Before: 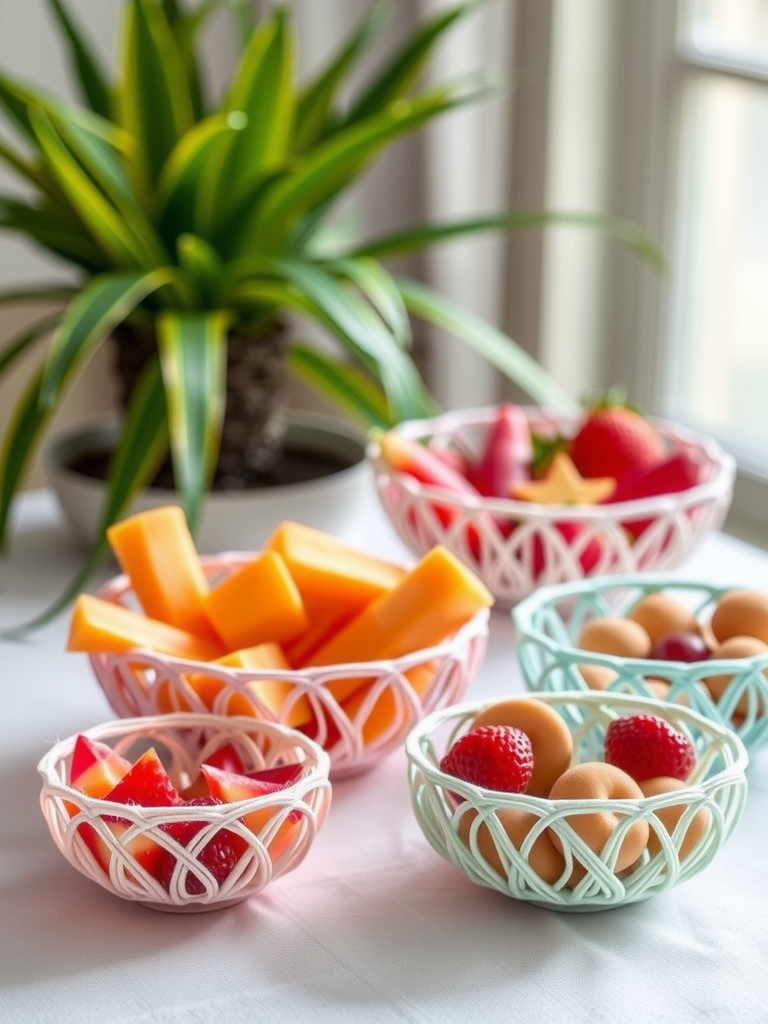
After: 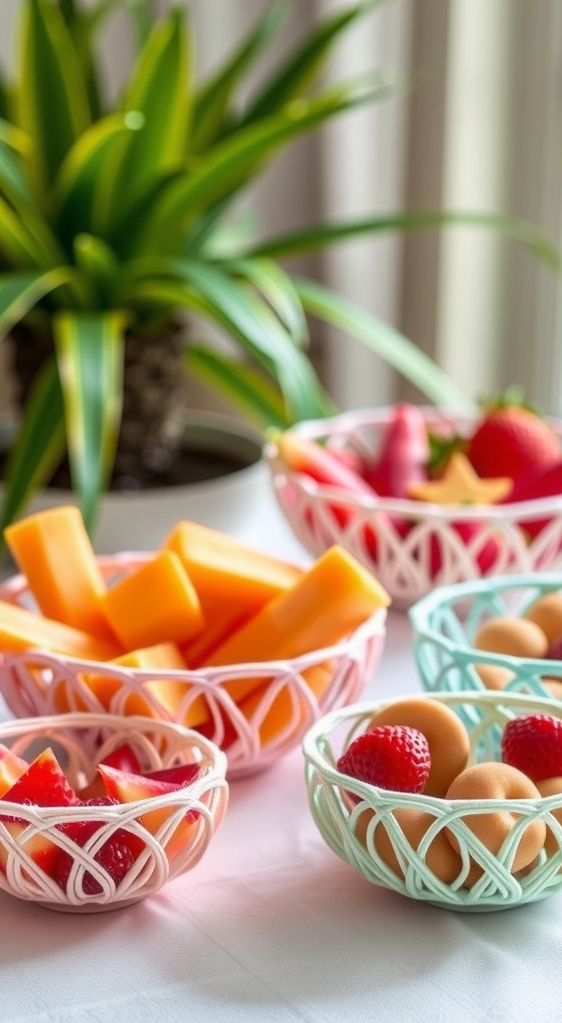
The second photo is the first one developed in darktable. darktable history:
crop: left 13.443%, right 13.31%
velvia: on, module defaults
